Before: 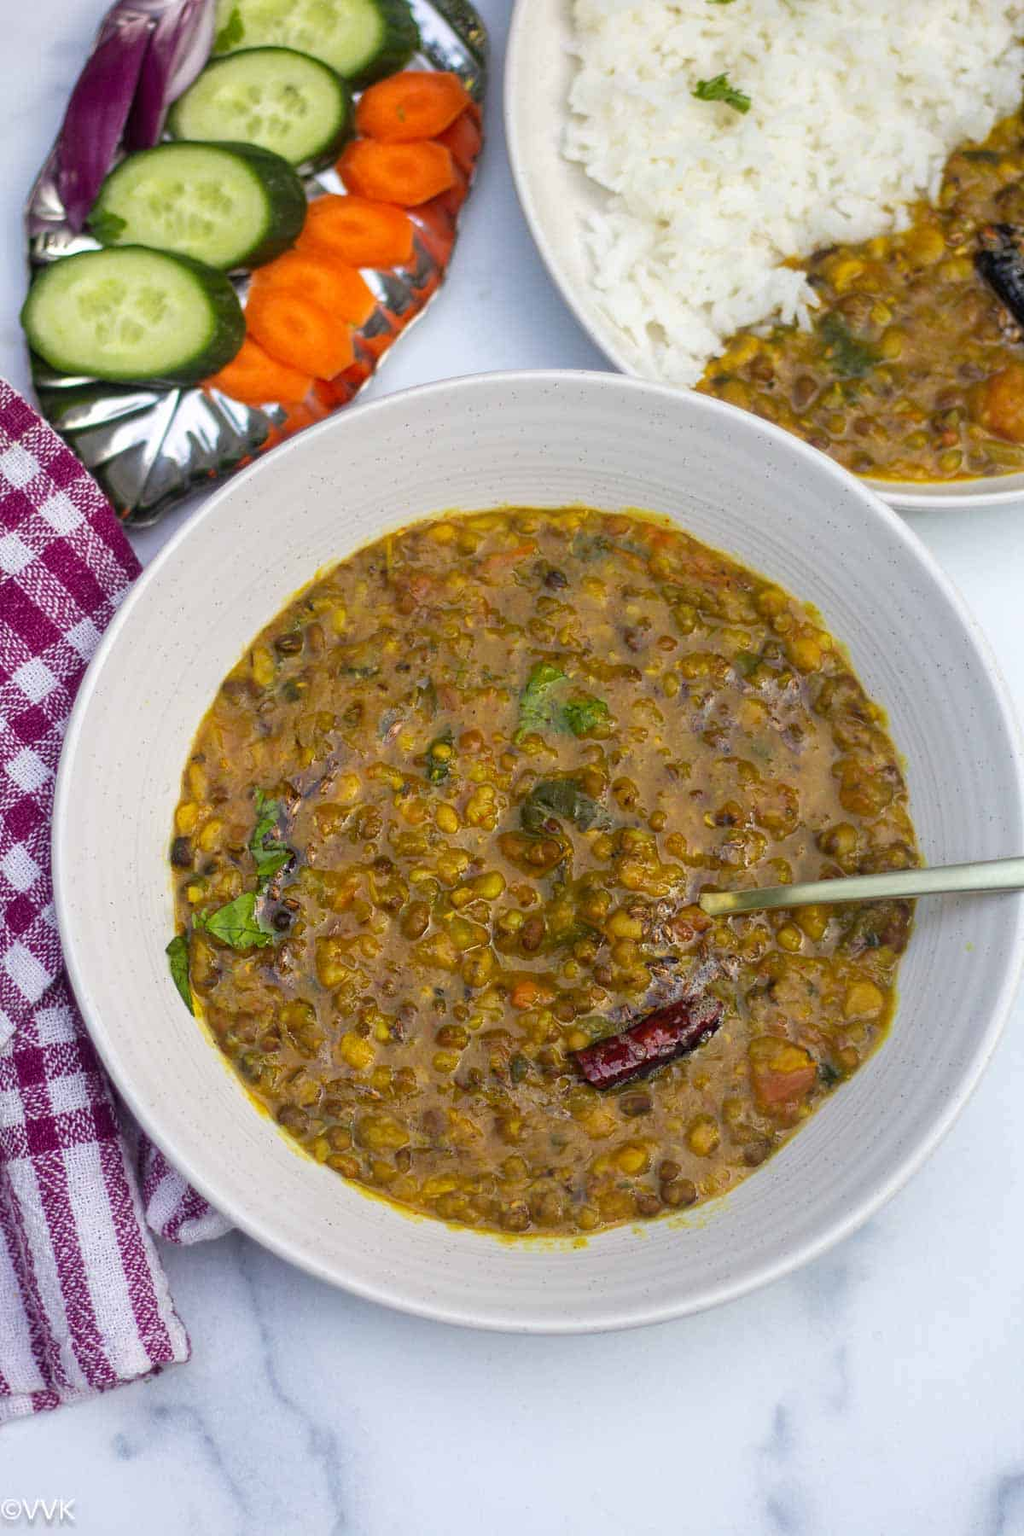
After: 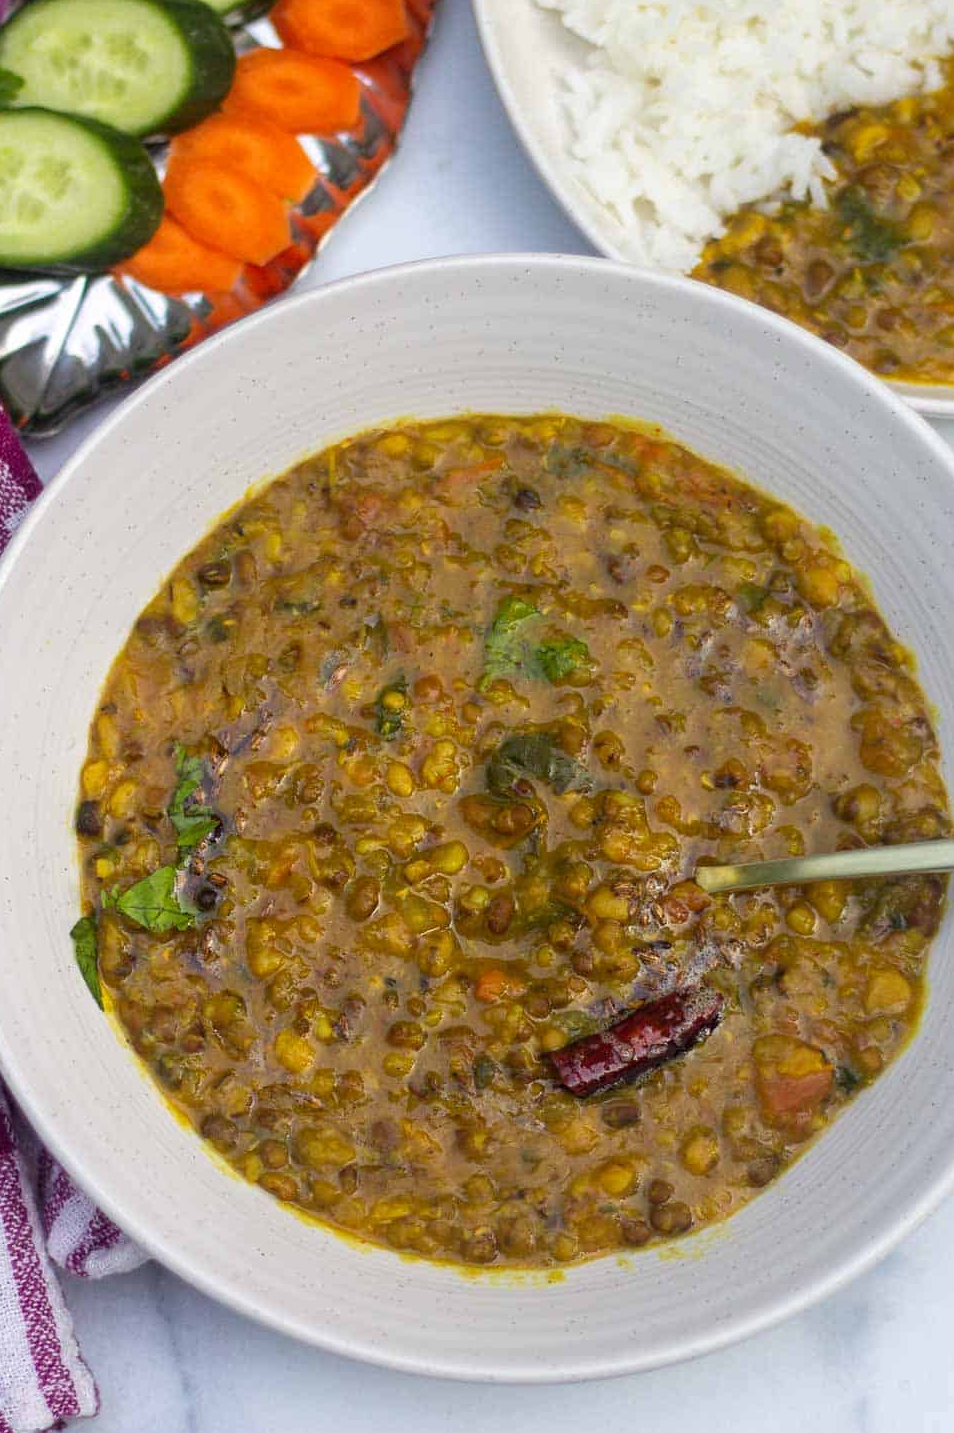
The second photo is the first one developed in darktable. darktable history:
crop and rotate: left 10.4%, top 10.031%, right 10.07%, bottom 10.314%
